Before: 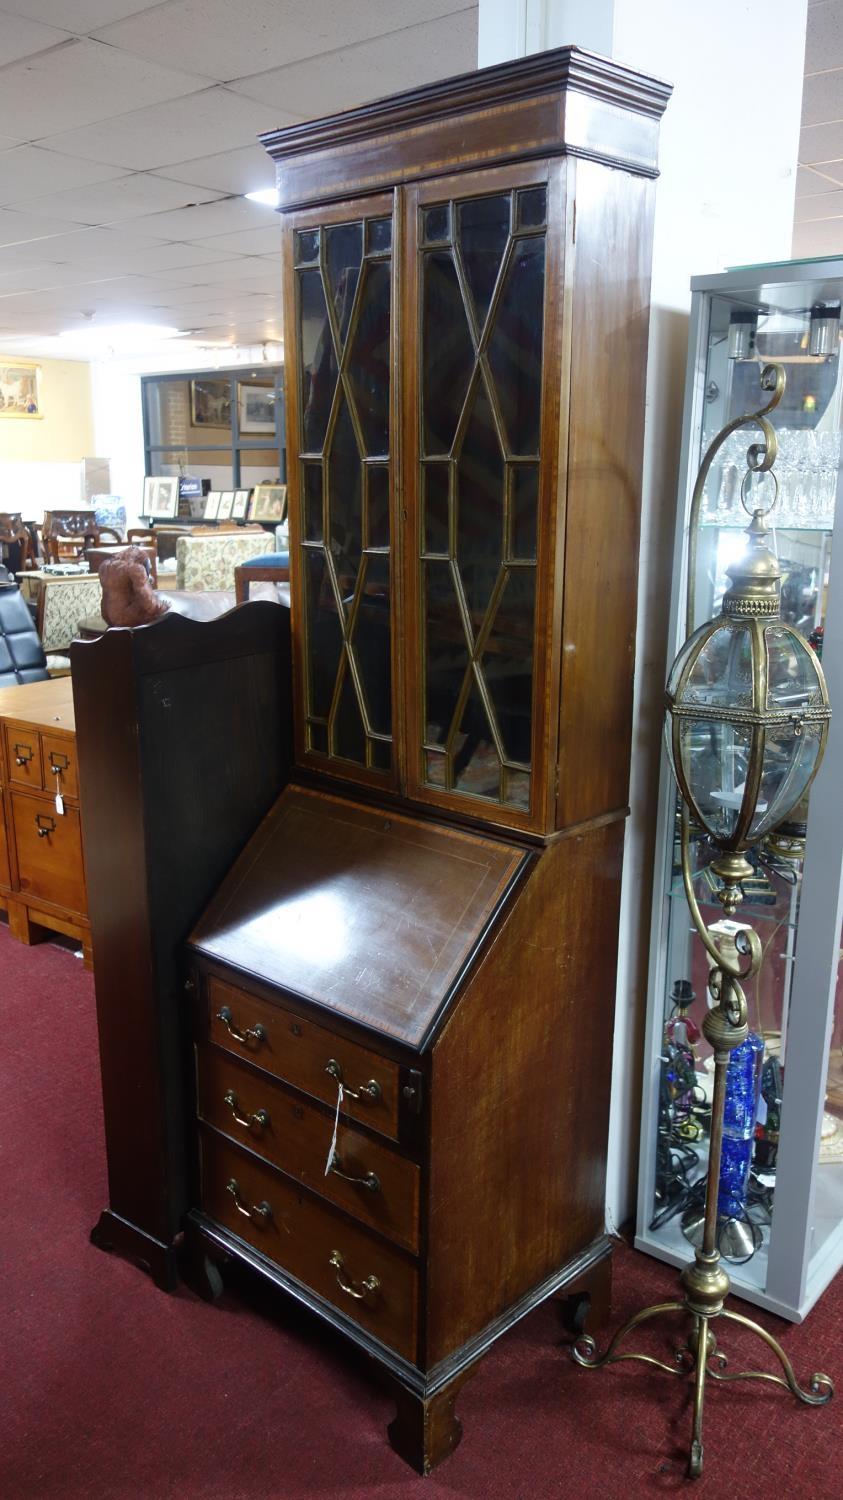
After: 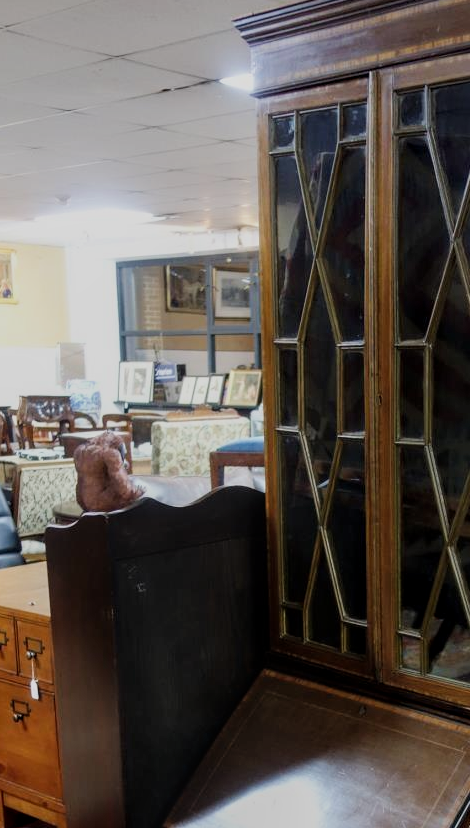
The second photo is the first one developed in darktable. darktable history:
crop and rotate: left 3.037%, top 7.679%, right 41.146%, bottom 37.117%
local contrast: on, module defaults
filmic rgb: black relative exposure -16 EV, white relative exposure 6.14 EV, hardness 5.22
levels: black 0.096%
